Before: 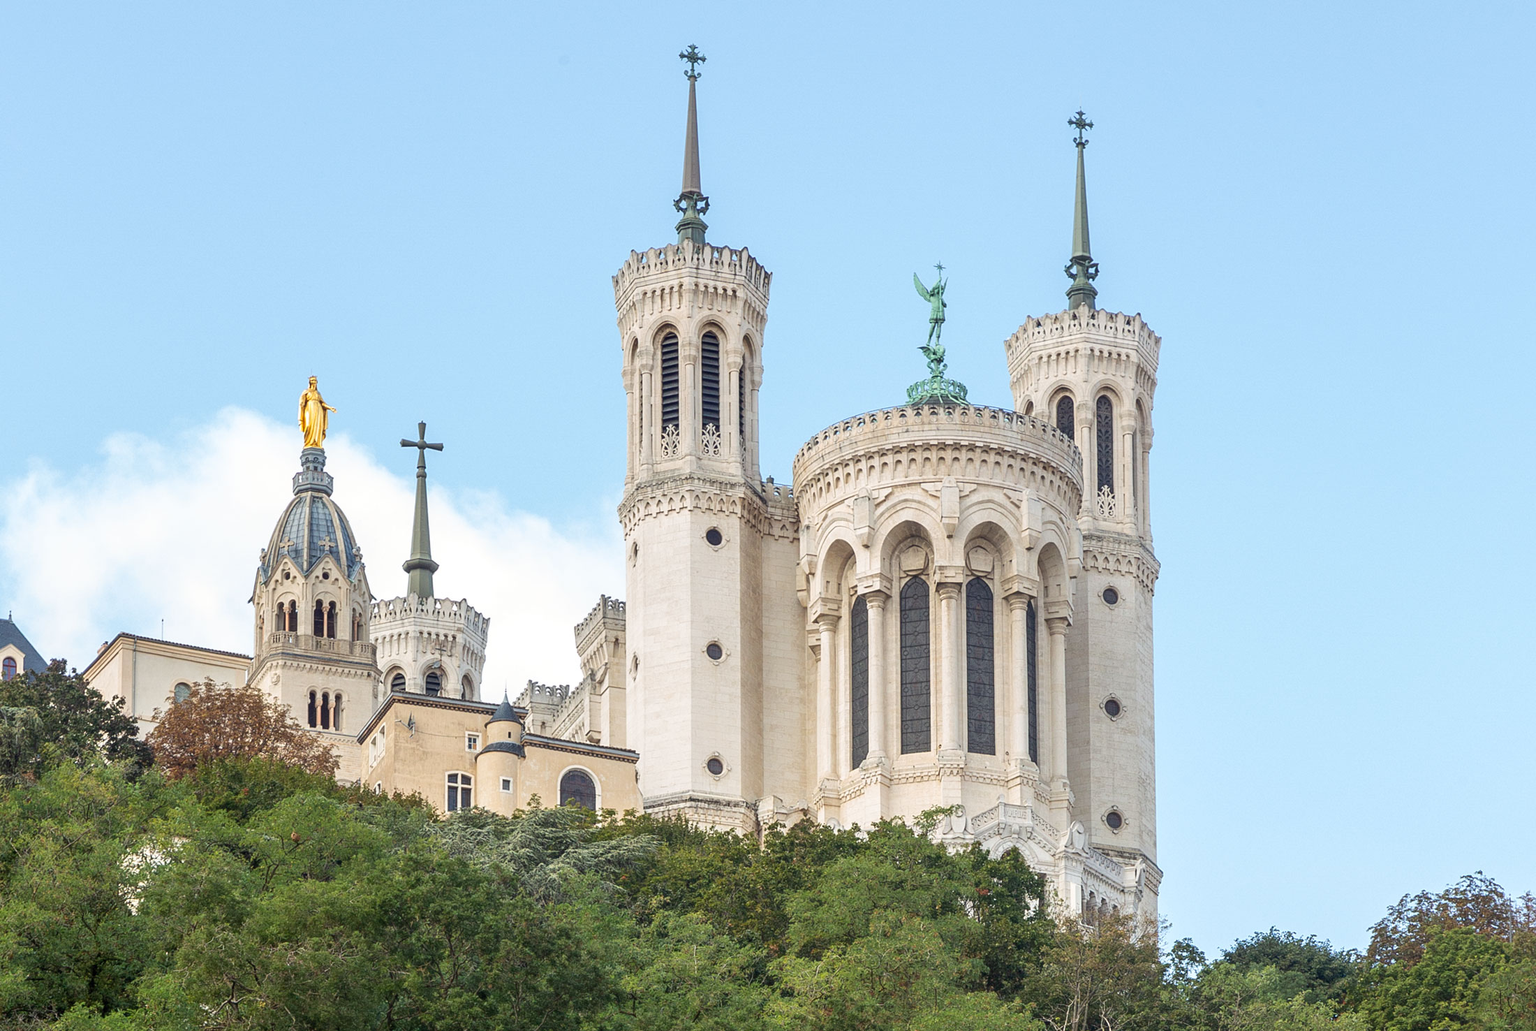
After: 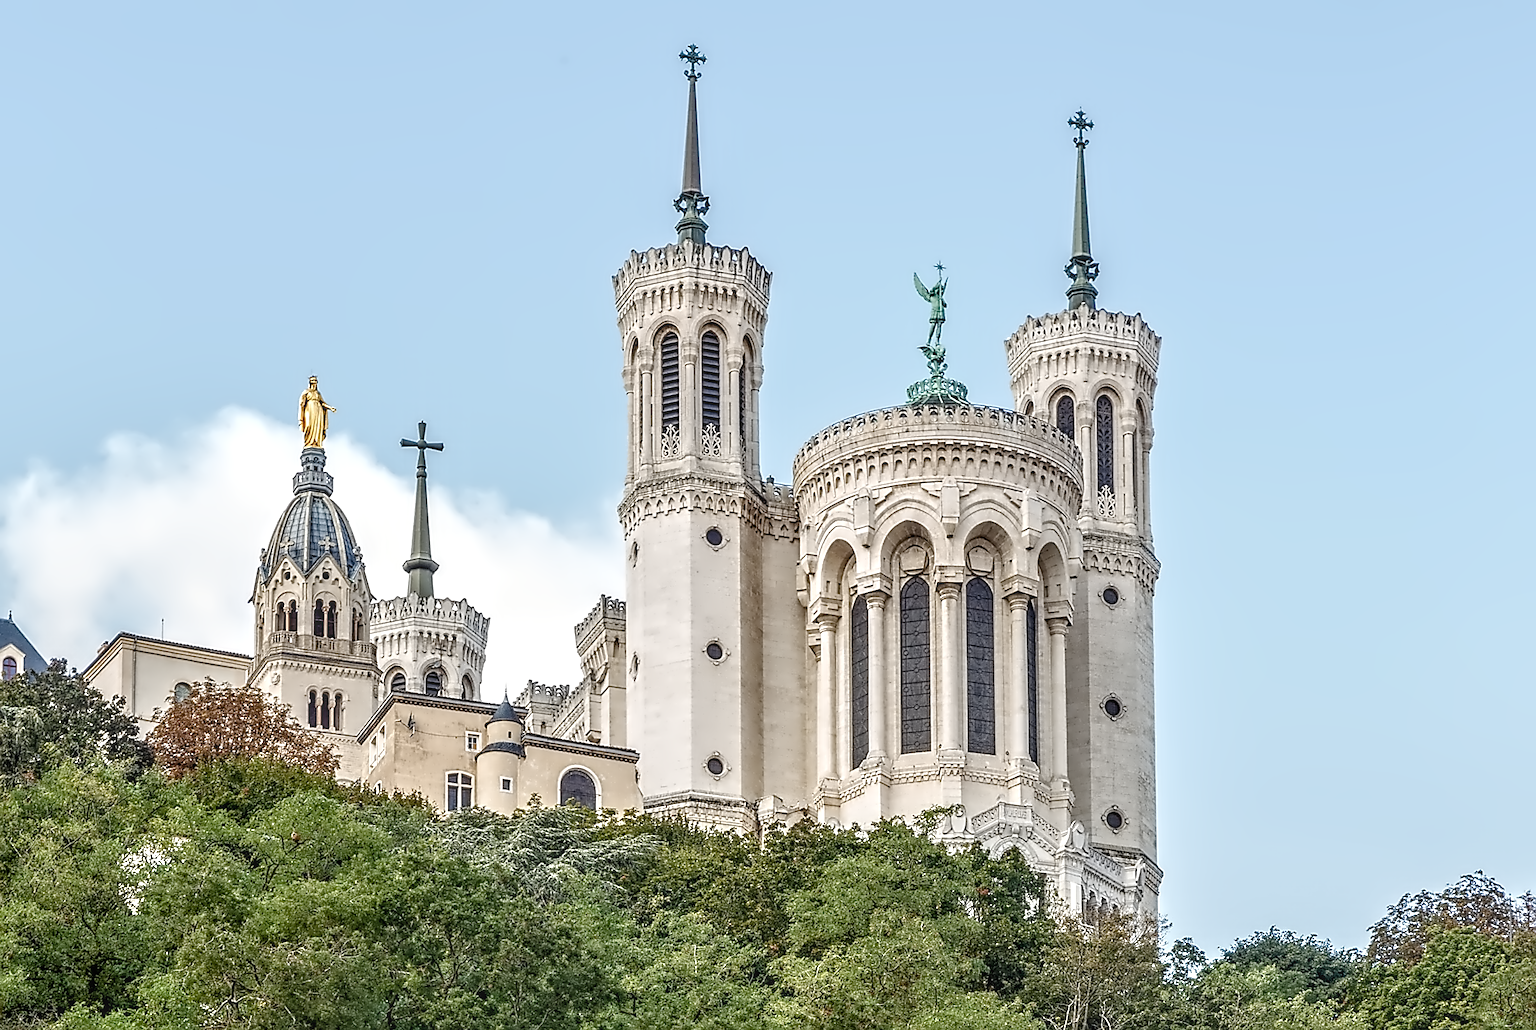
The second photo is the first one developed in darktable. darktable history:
contrast equalizer "denoise & sharpen": octaves 7, y [[0.5, 0.542, 0.583, 0.625, 0.667, 0.708], [0.5 ×6], [0.5 ×6], [0, 0.033, 0.067, 0.1, 0.133, 0.167], [0, 0.05, 0.1, 0.15, 0.2, 0.25]]
denoise (profiled): preserve shadows 1.35, scattering 0.011, a [-1, 0, 0], compensate highlight preservation false
sharpen "sharpen": on, module defaults
color balance rgb "basic colorfulness: natural skin": perceptual saturation grading › global saturation 20%, perceptual saturation grading › highlights -50%, perceptual saturation grading › shadows 30%
local contrast "clarity": highlights 0%, shadows 0%, detail 133%
